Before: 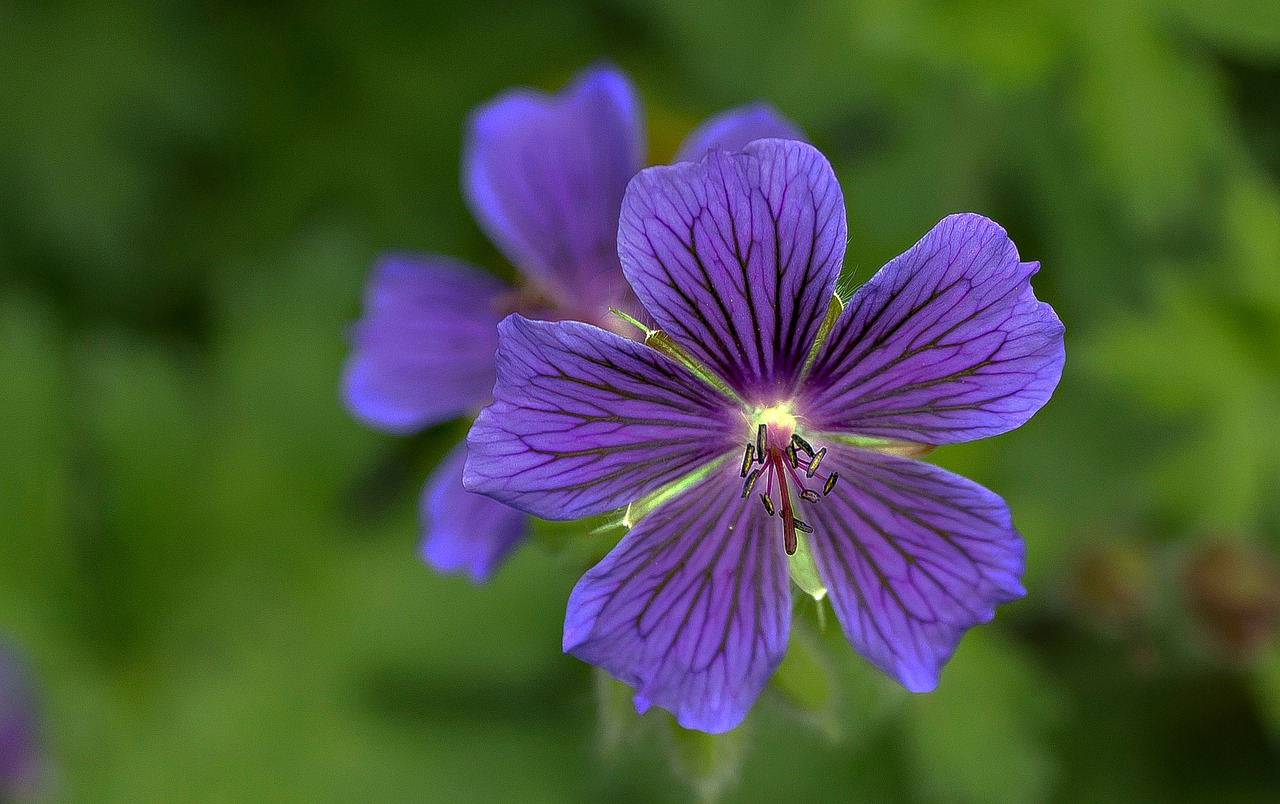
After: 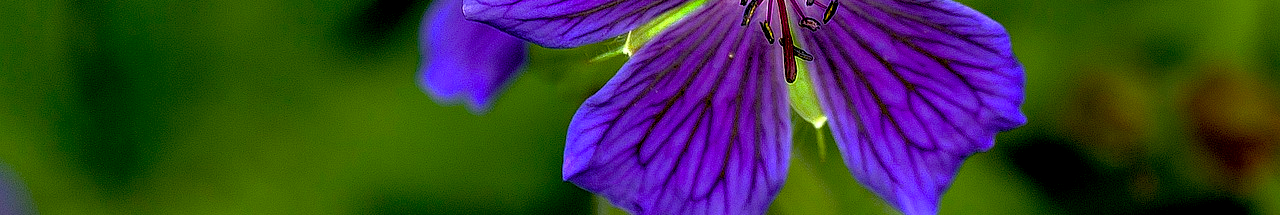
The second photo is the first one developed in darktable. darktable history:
color balance rgb: shadows lift › chroma 3.269%, shadows lift › hue 278.04°, highlights gain › luminance 10.172%, perceptual saturation grading › global saturation 30.558%, global vibrance 20%
exposure: black level correction 0.028, exposure -0.074 EV, compensate highlight preservation false
crop and rotate: top 58.725%, bottom 14.479%
